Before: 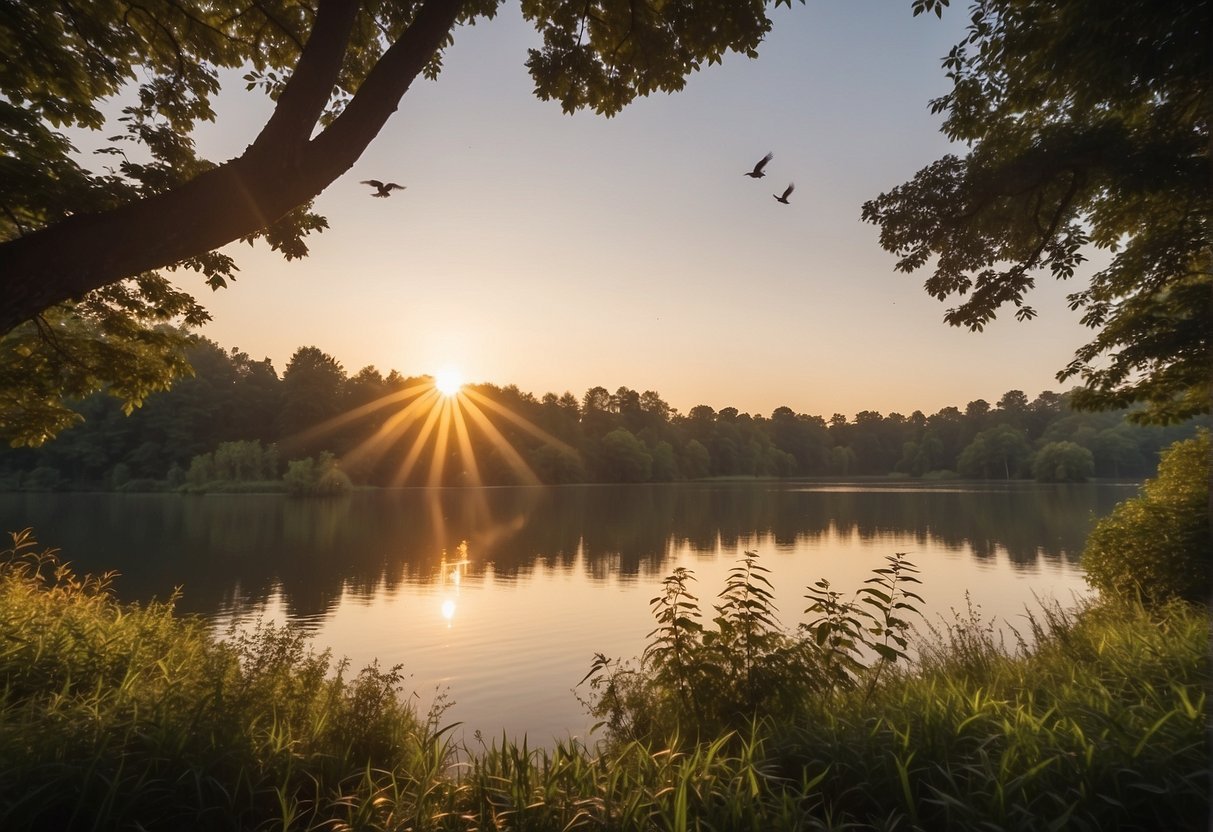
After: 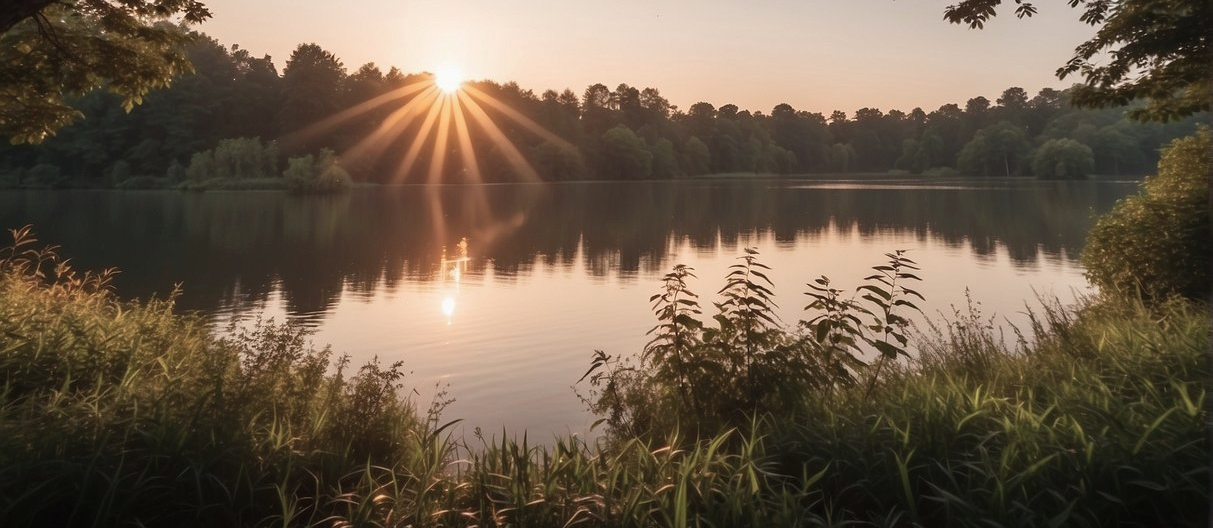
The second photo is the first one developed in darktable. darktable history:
color contrast: blue-yellow contrast 0.7
crop and rotate: top 36.435%
